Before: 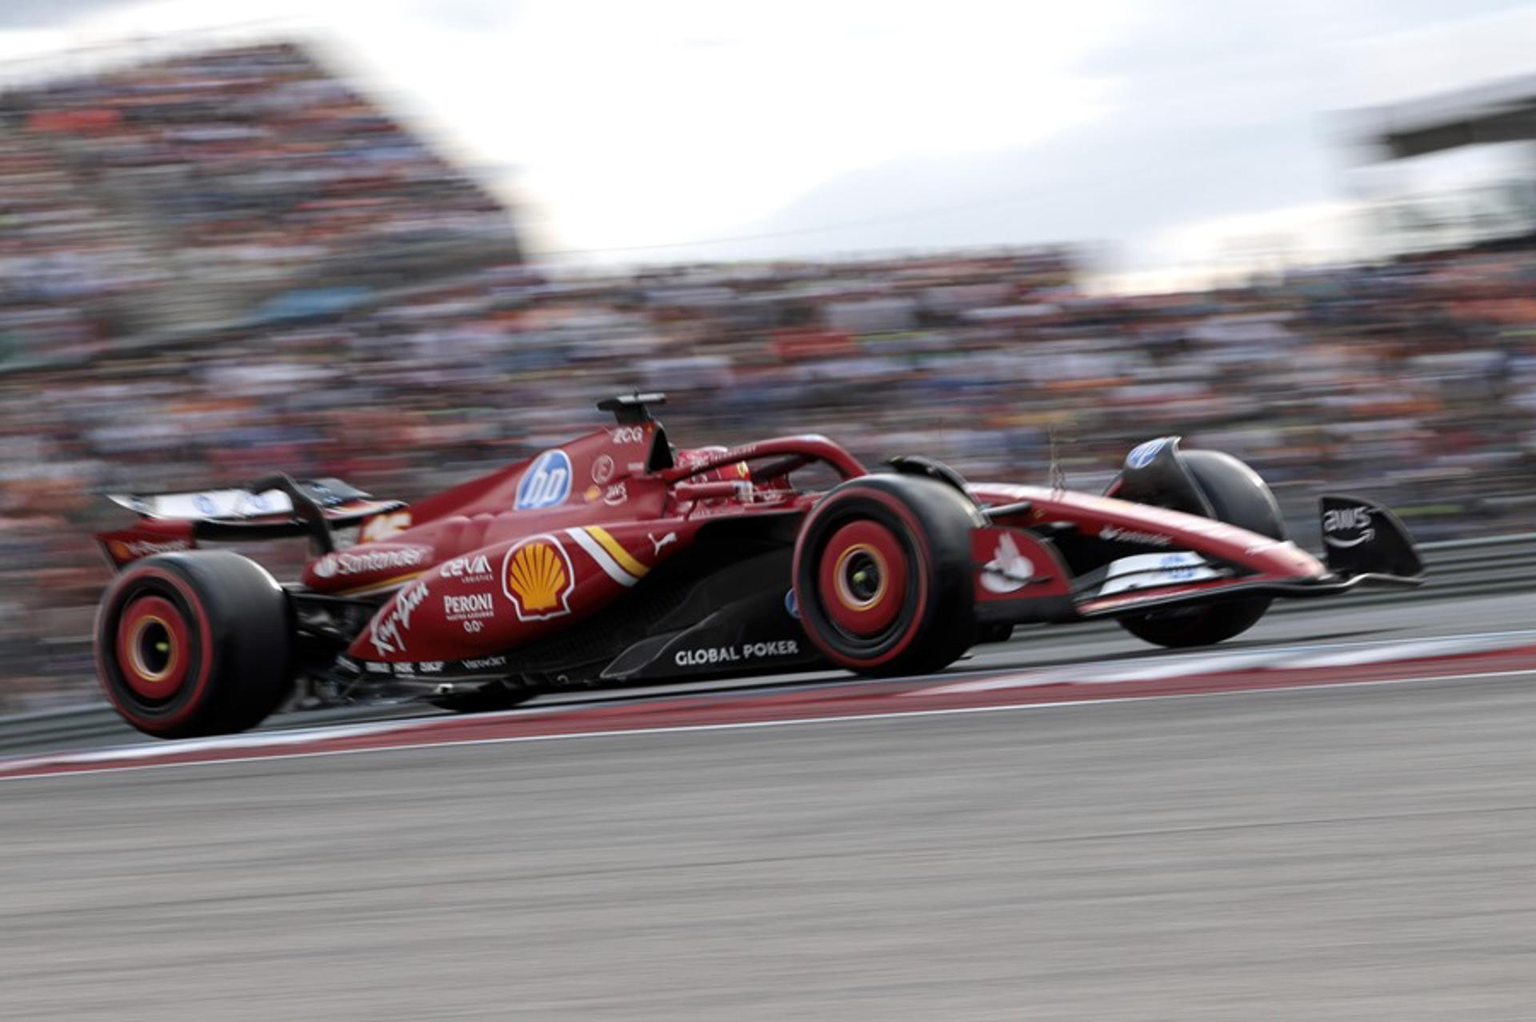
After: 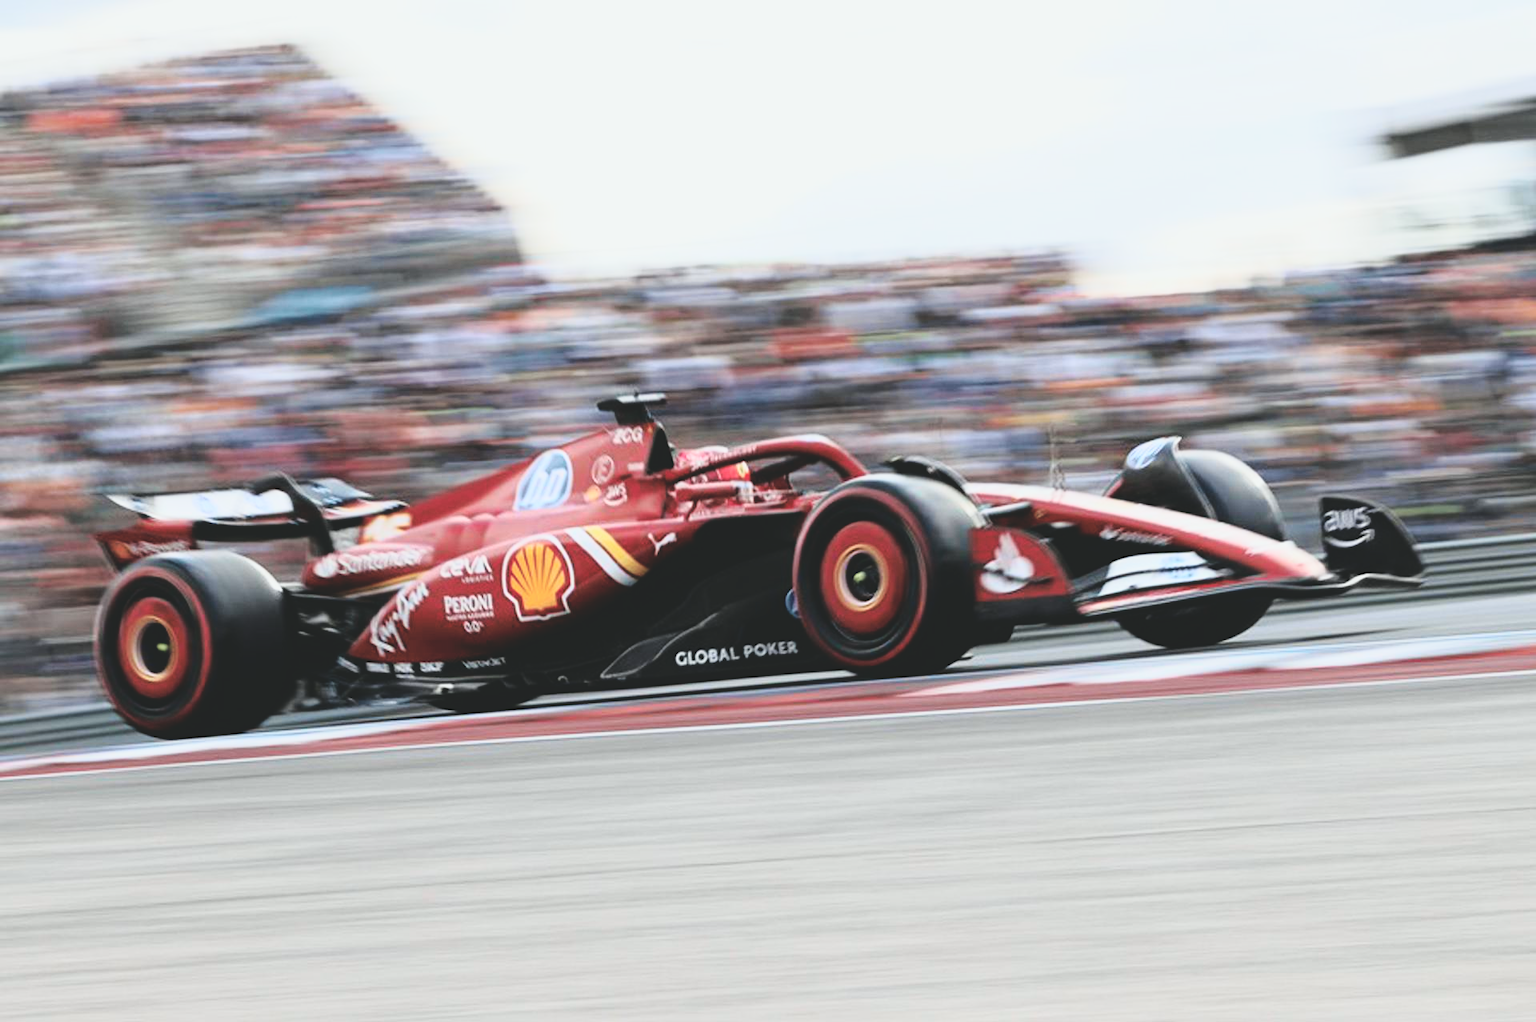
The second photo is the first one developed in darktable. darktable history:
tone curve: curves: ch0 [(0, 0.032) (0.078, 0.052) (0.236, 0.168) (0.43, 0.472) (0.508, 0.566) (0.66, 0.754) (0.79, 0.883) (0.994, 0.974)]; ch1 [(0, 0) (0.161, 0.092) (0.35, 0.33) (0.379, 0.401) (0.456, 0.456) (0.508, 0.501) (0.547, 0.531) (0.573, 0.563) (0.625, 0.602) (0.718, 0.734) (1, 1)]; ch2 [(0, 0) (0.369, 0.427) (0.44, 0.434) (0.502, 0.501) (0.54, 0.537) (0.586, 0.59) (0.621, 0.604) (1, 1)], color space Lab, independent channels, preserve colors none
base curve: curves: ch0 [(0, 0) (0.005, 0.002) (0.15, 0.3) (0.4, 0.7) (0.75, 0.95) (1, 1)], preserve colors none
exposure: black level correction -0.036, exposure -0.495 EV, compensate exposure bias true, compensate highlight preservation false
